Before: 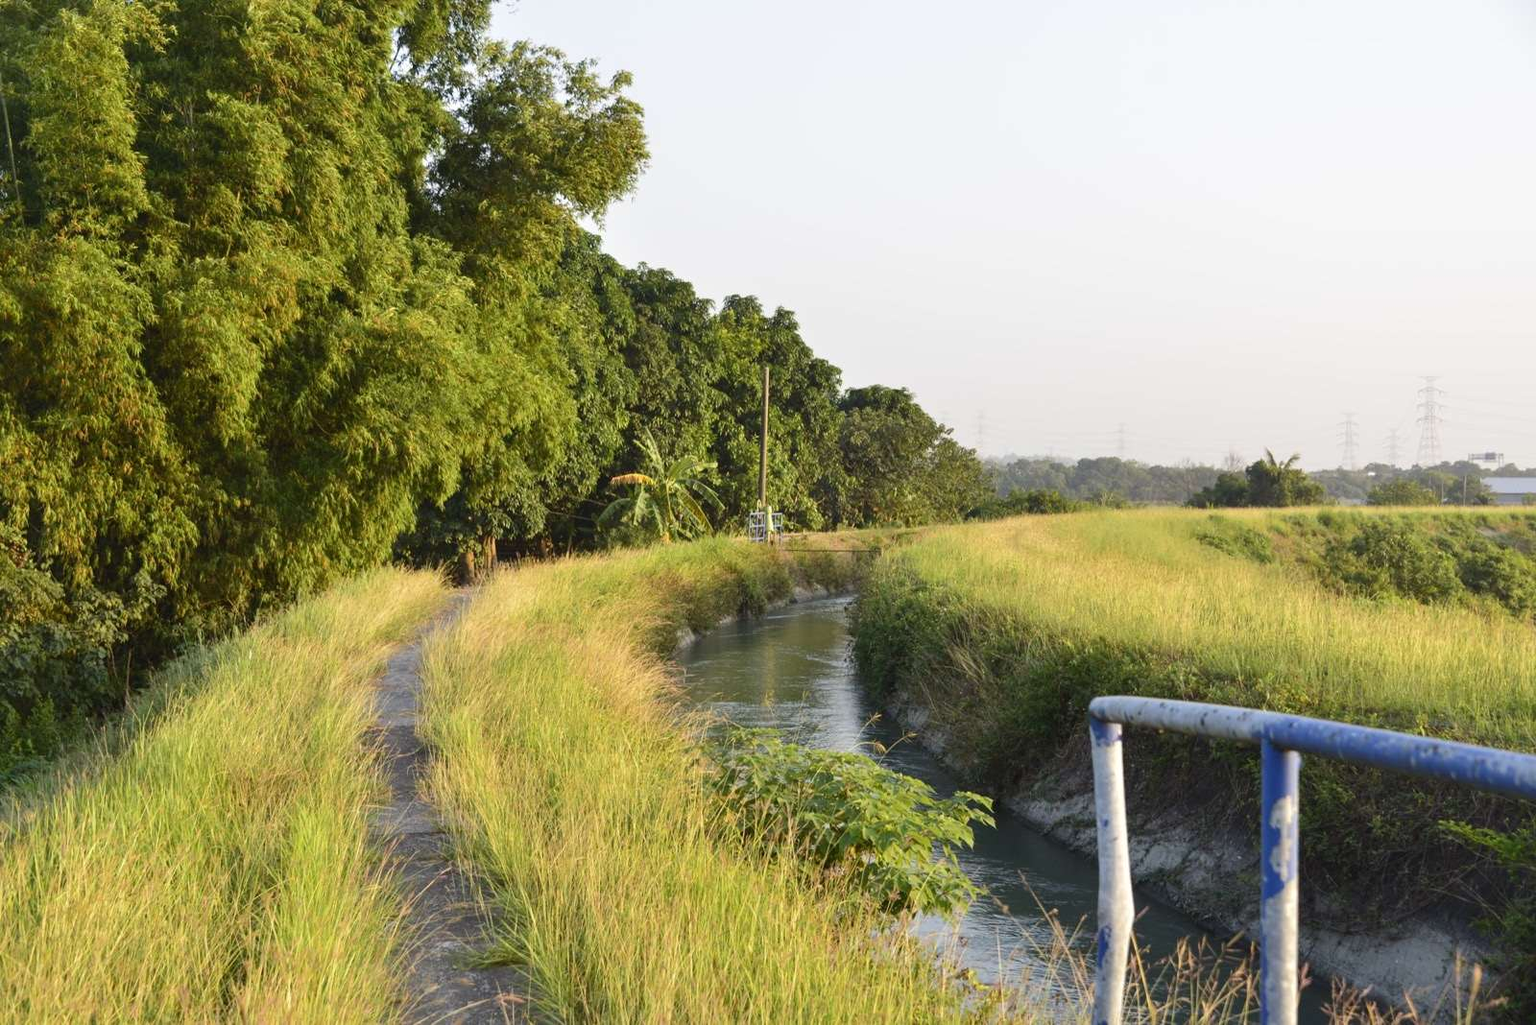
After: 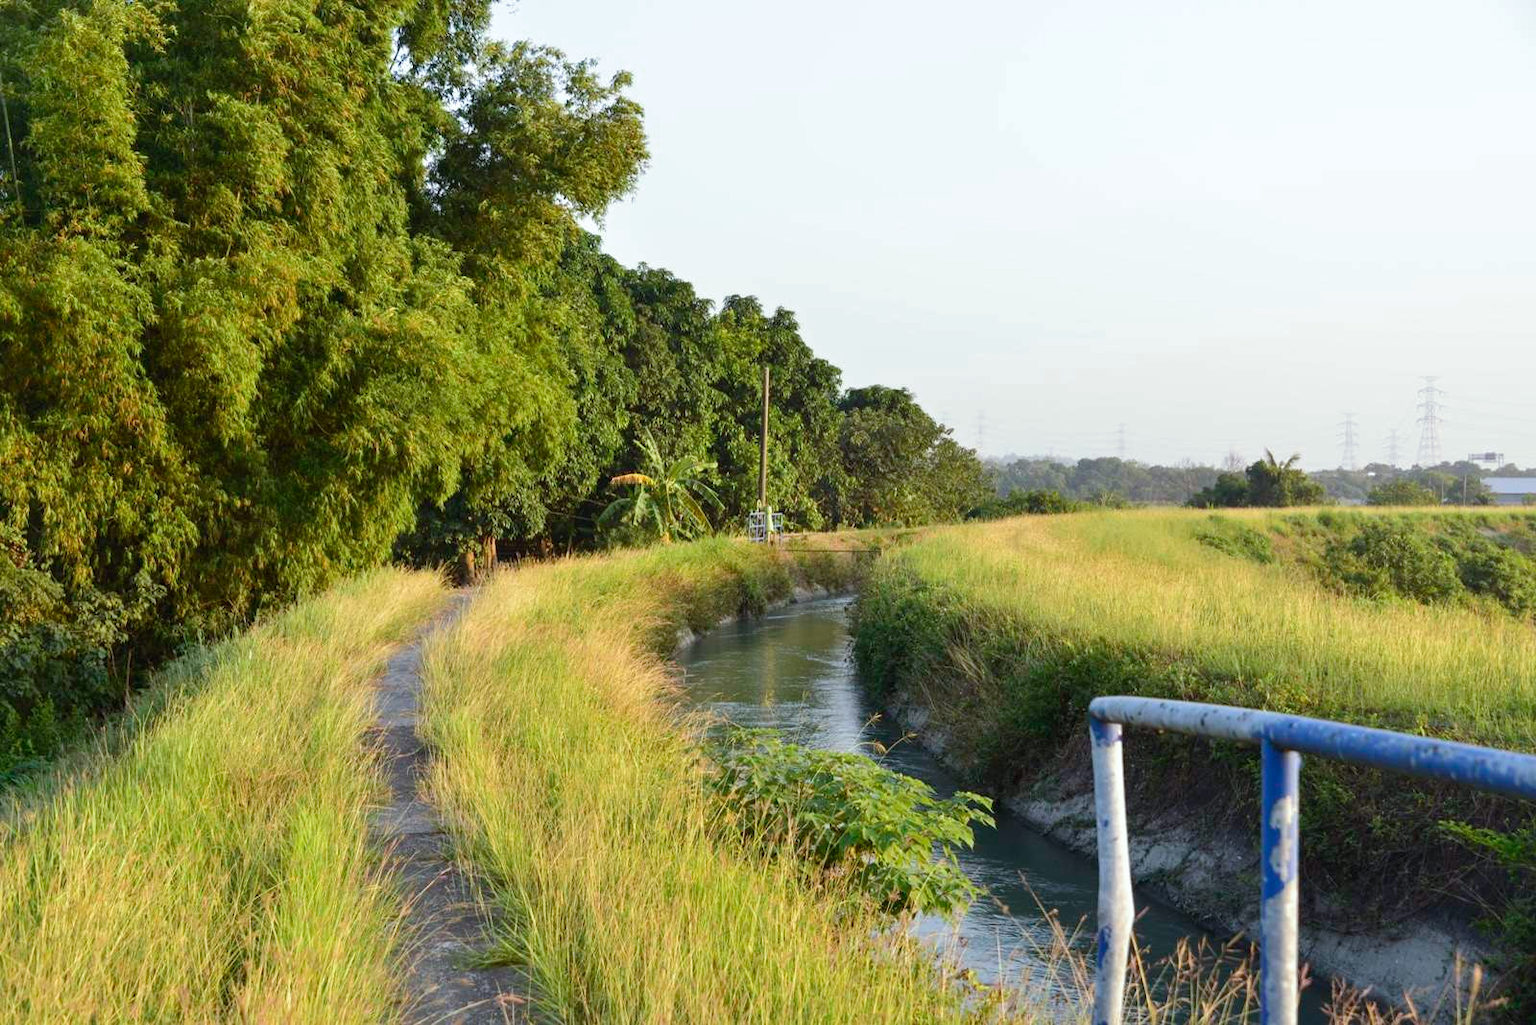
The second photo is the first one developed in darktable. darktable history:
white balance: red 0.967, blue 1.049
split-toning: shadows › saturation 0.61, highlights › saturation 0.58, balance -28.74, compress 87.36%
